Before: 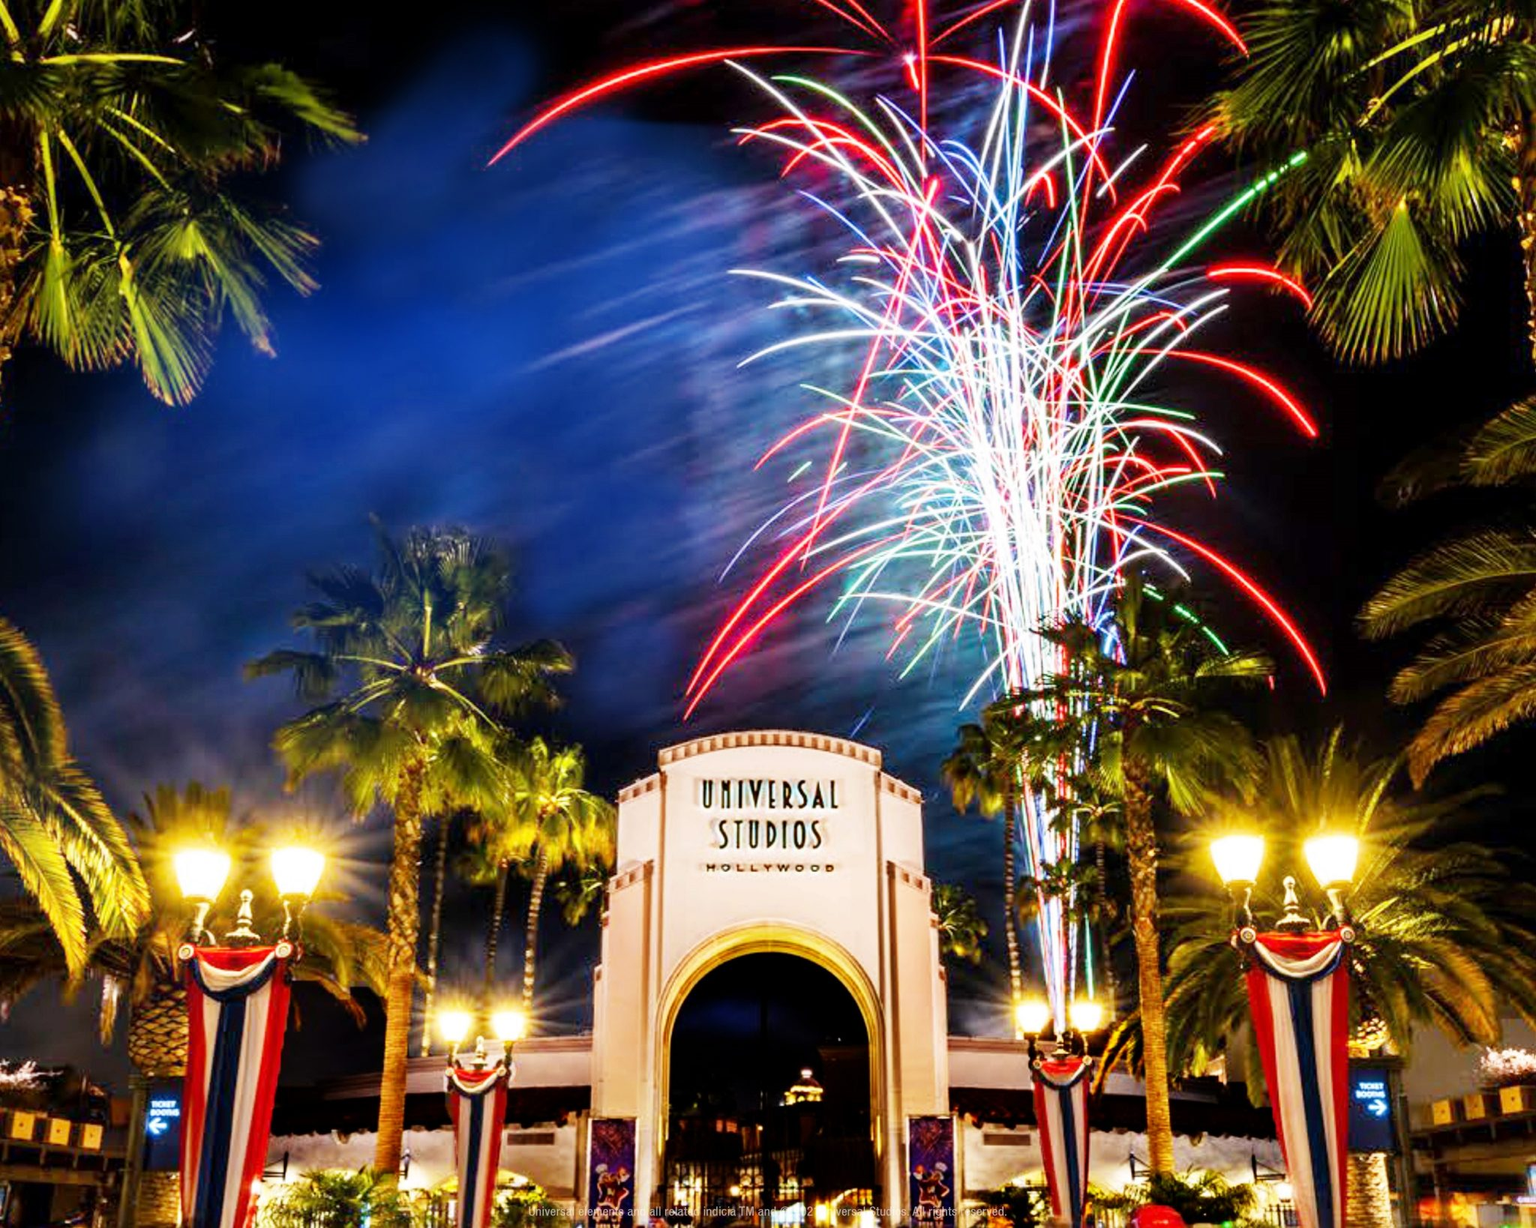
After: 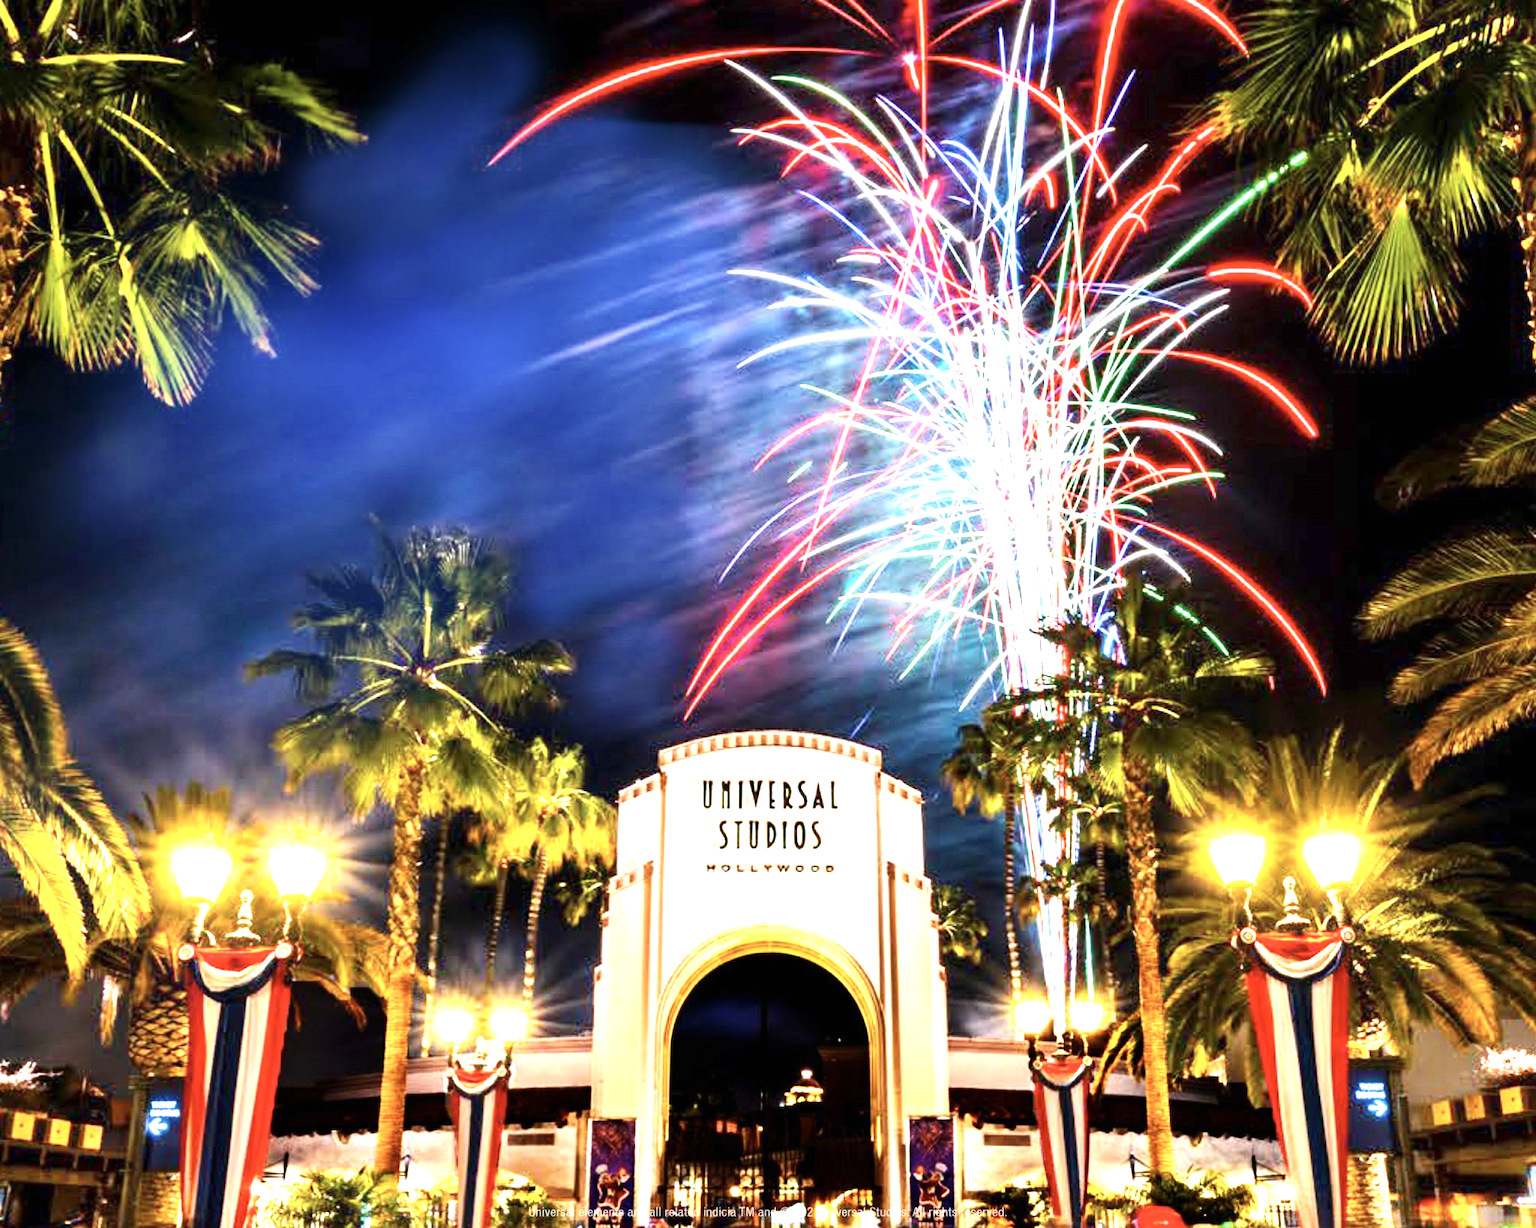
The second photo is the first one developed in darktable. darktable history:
exposure: black level correction 0, exposure 1.098 EV, compensate highlight preservation false
contrast brightness saturation: contrast 0.113, saturation -0.152
